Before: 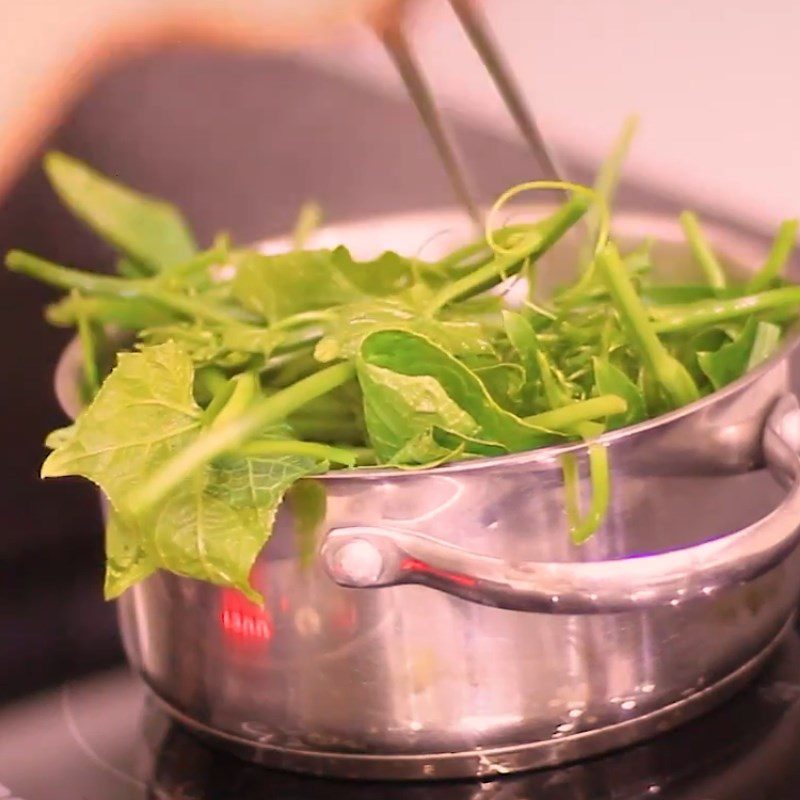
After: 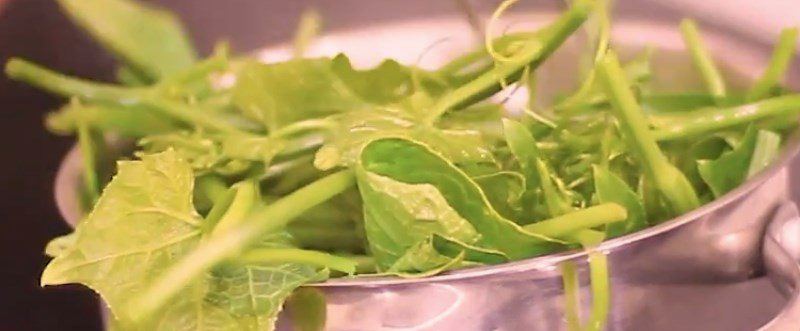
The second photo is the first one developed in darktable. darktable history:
crop and rotate: top 24.01%, bottom 34.59%
contrast brightness saturation: saturation -0.082
